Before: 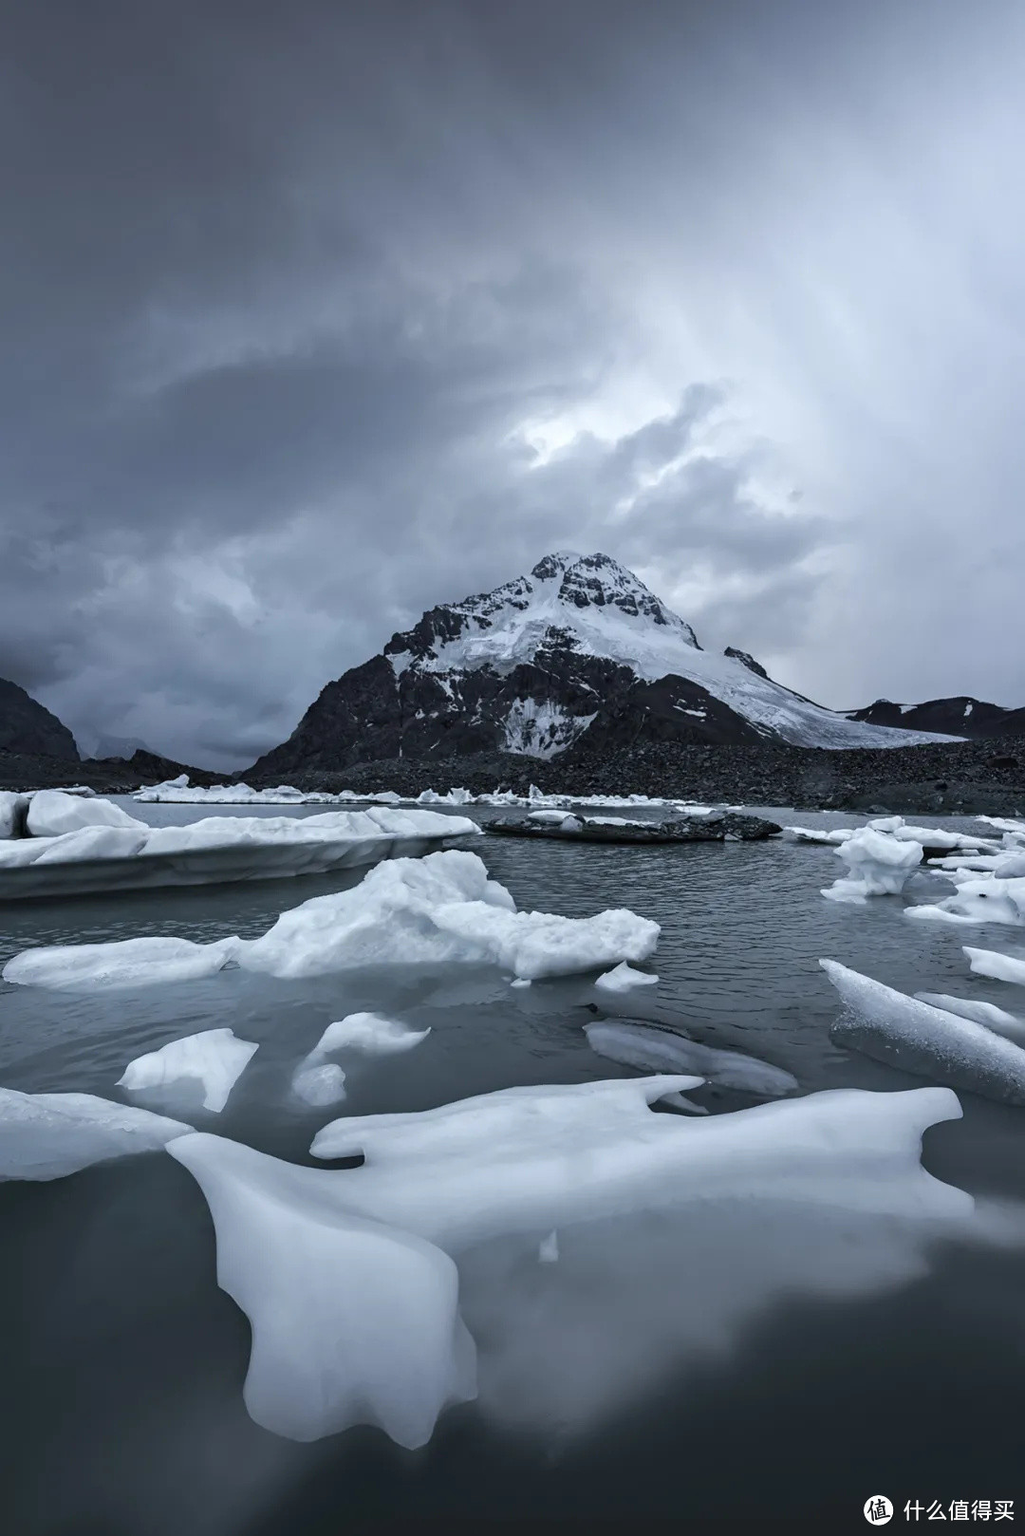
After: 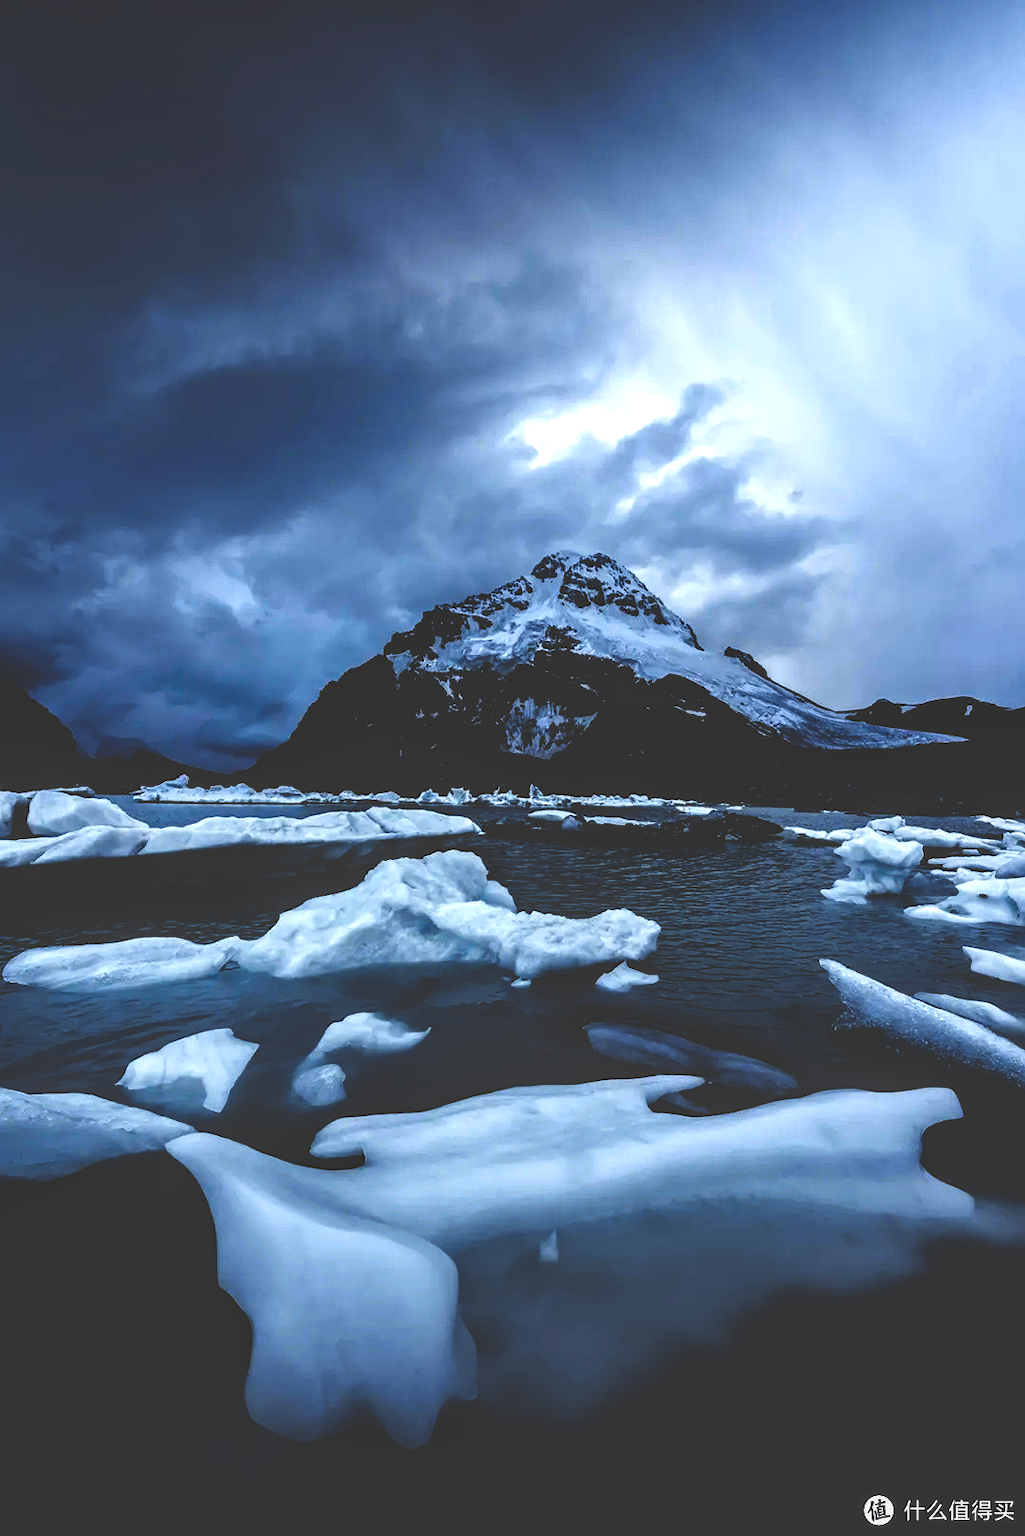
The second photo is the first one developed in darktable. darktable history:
local contrast: on, module defaults
contrast brightness saturation: brightness -0.022, saturation 0.367
base curve: curves: ch0 [(0, 0.036) (0.083, 0.04) (0.804, 1)], preserve colors none
